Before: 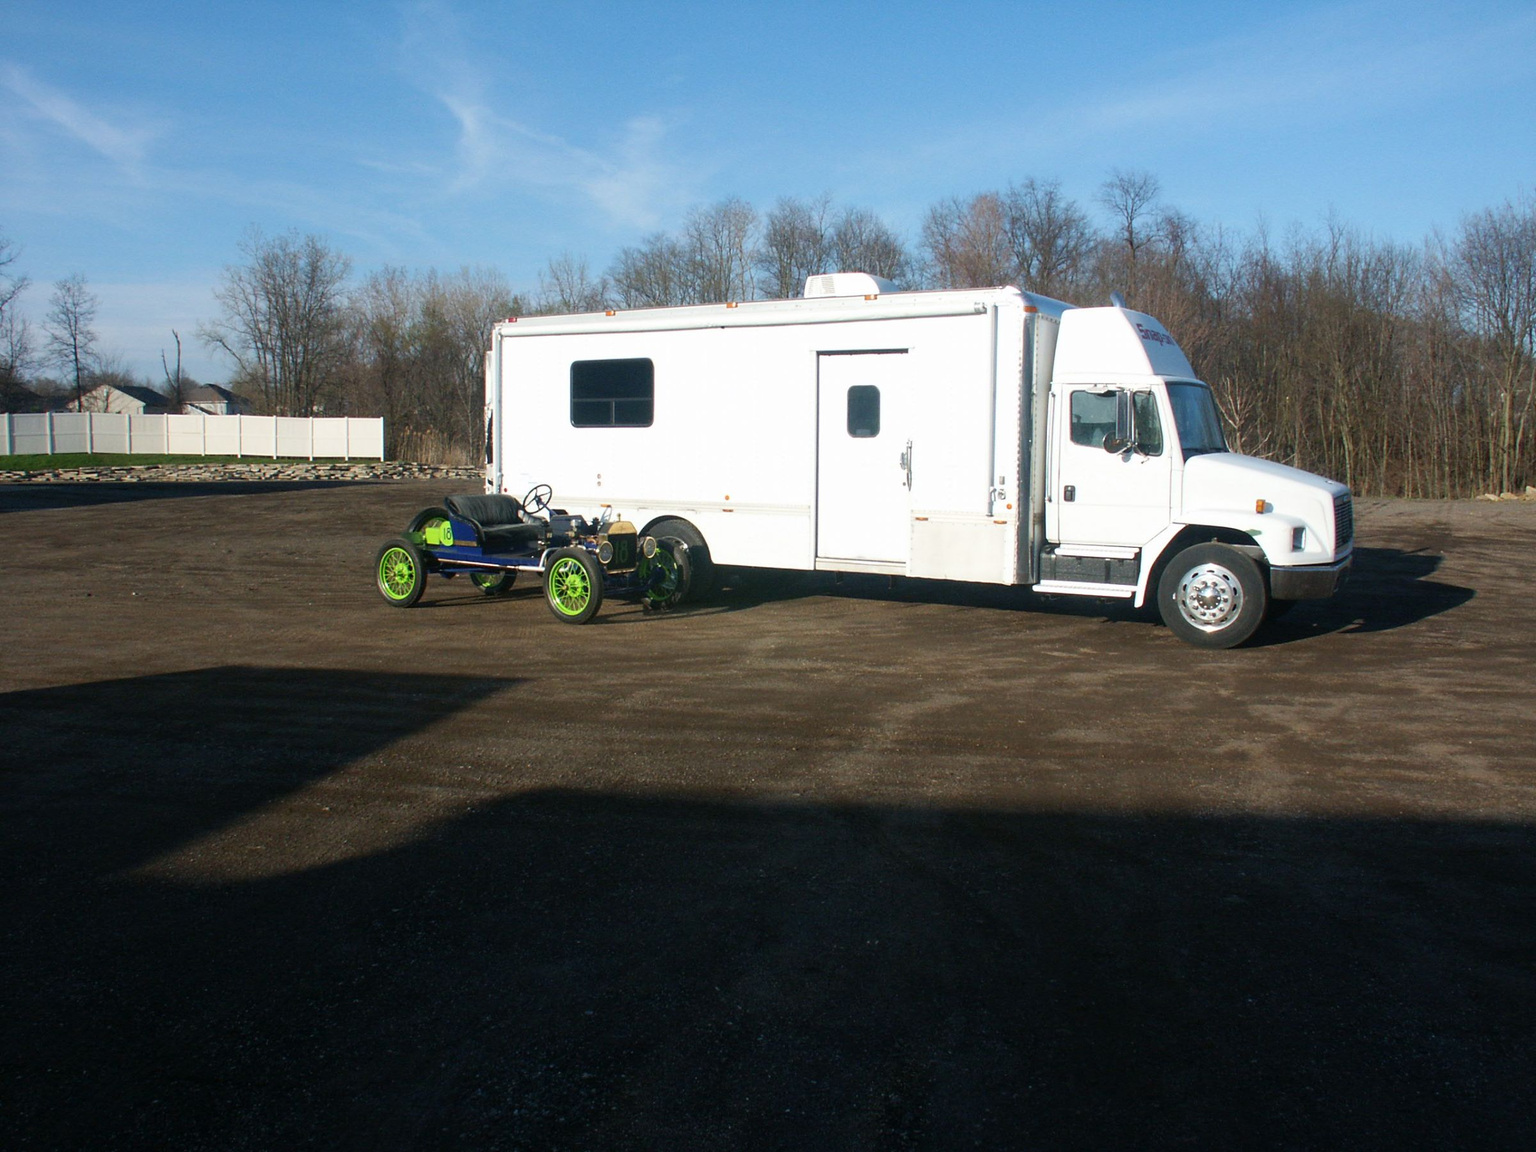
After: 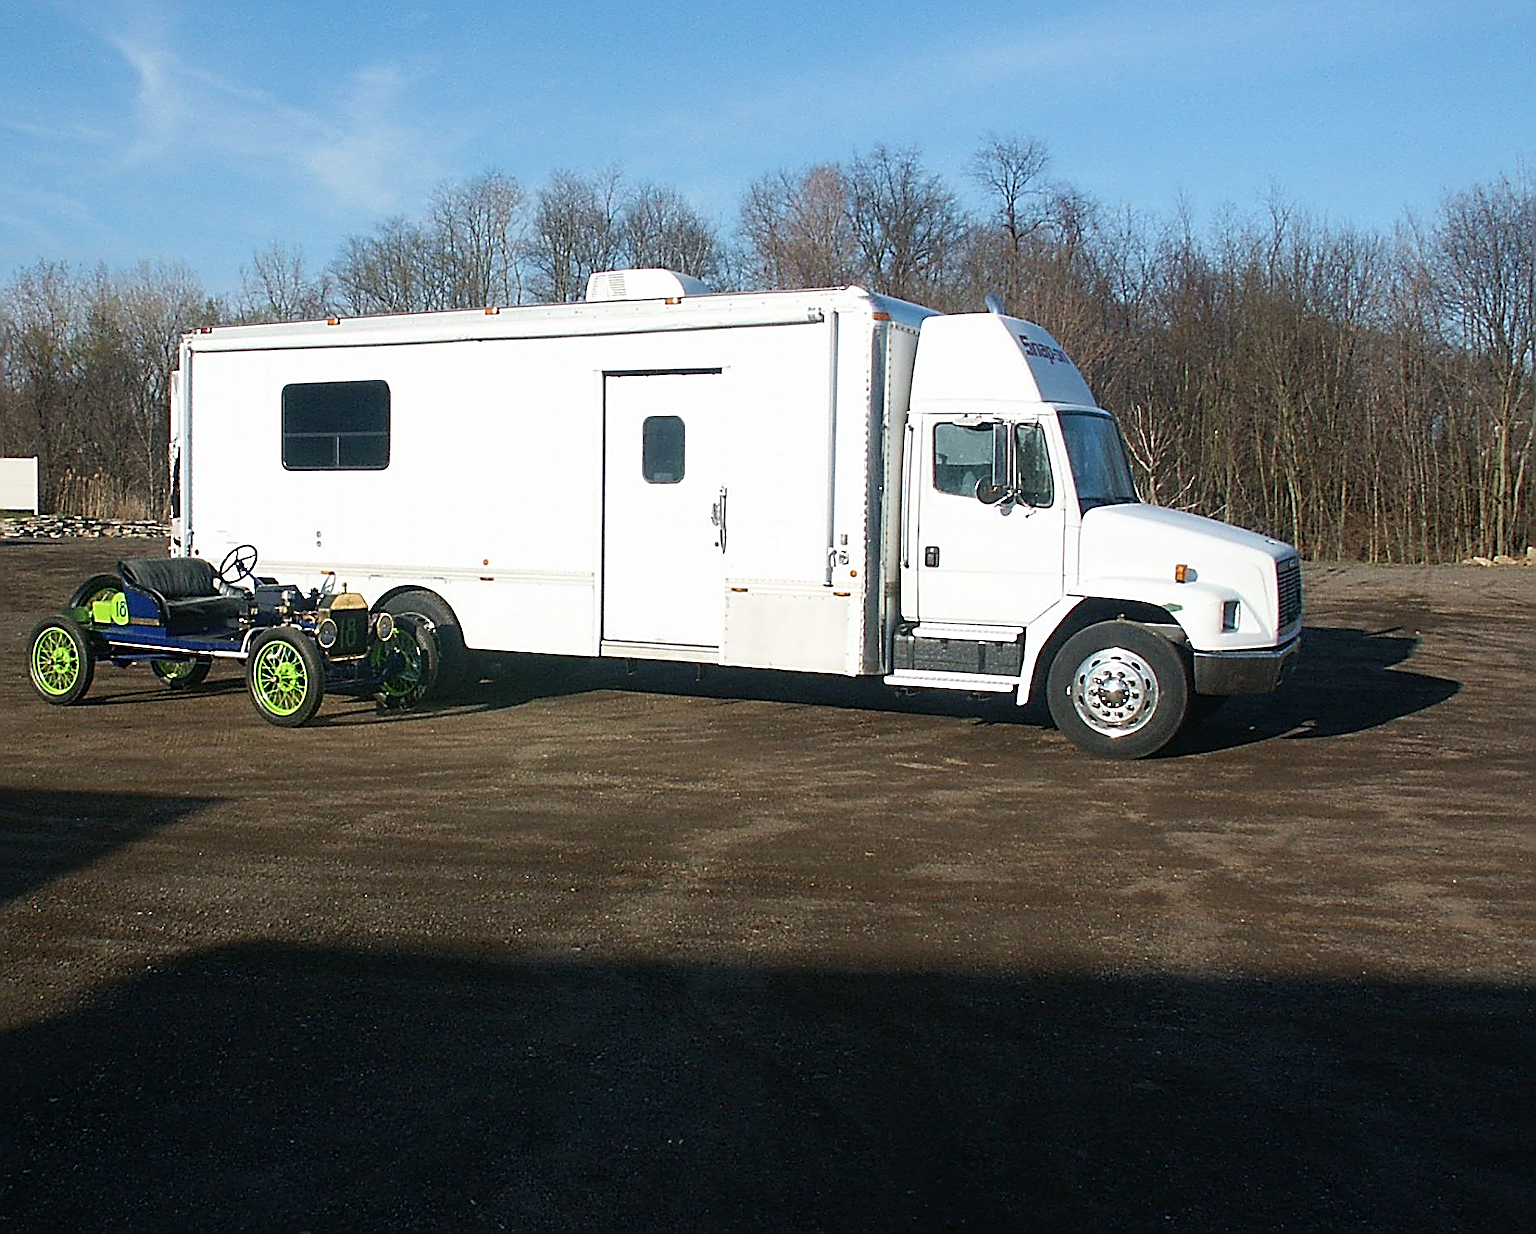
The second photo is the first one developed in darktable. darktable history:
crop: left 23.095%, top 5.827%, bottom 11.854%
sharpen: amount 1.861
